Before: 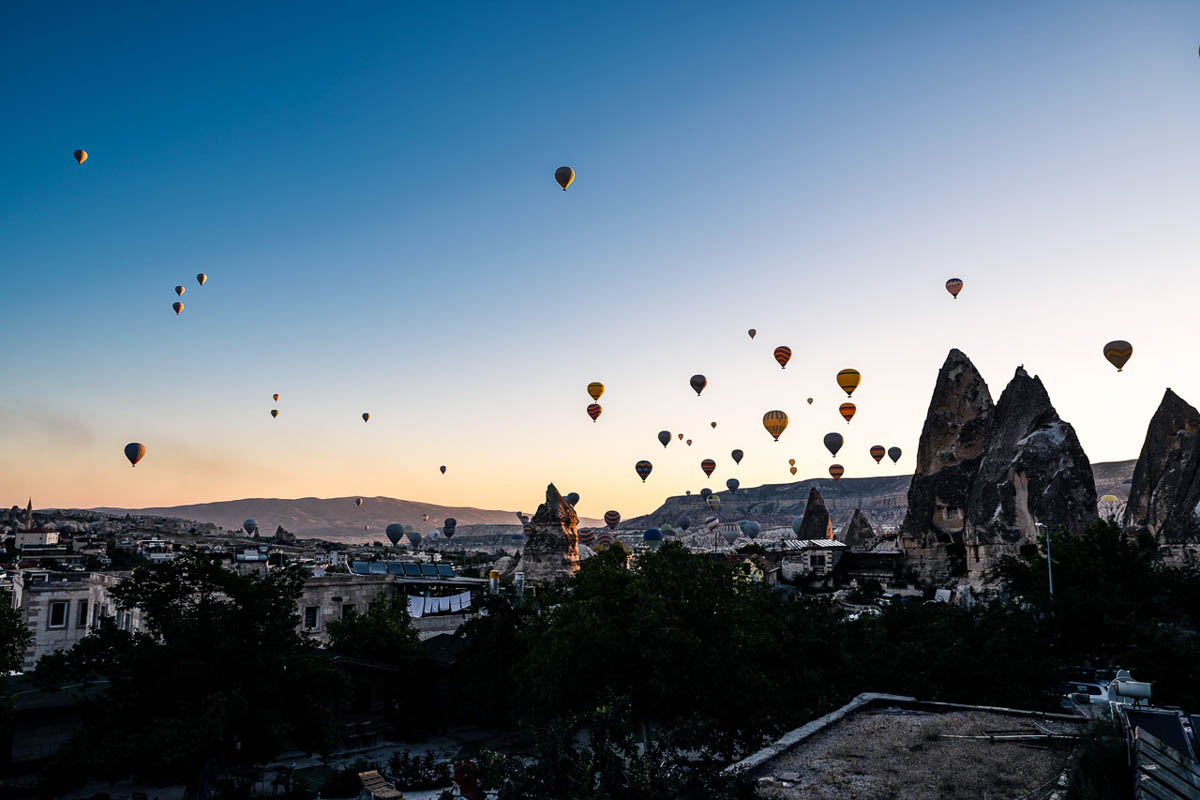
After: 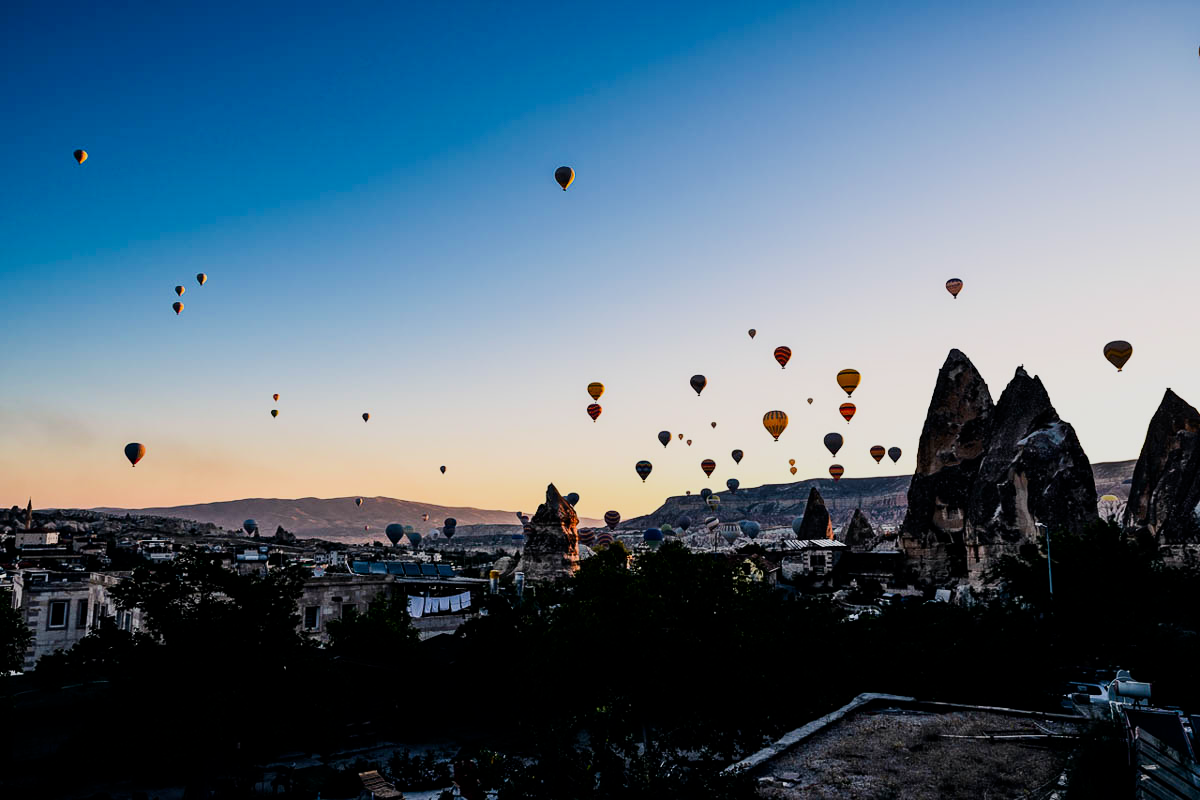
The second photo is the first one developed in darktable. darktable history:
color calibration: illuminant same as pipeline (D50), adaptation XYZ, x 0.346, y 0.359, temperature 5019.31 K
filmic rgb: black relative exposure -7.65 EV, white relative exposure 4.56 EV, hardness 3.61
contrast brightness saturation: contrast 0.184, saturation 0.298
